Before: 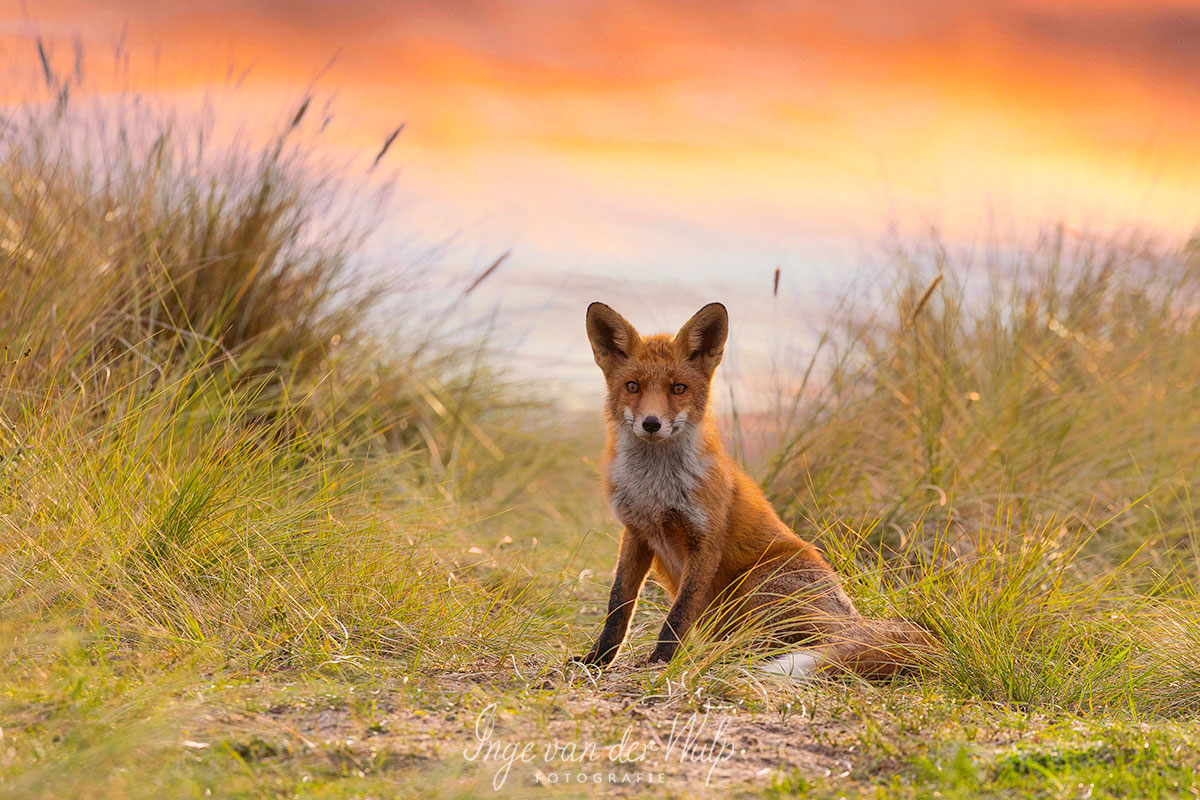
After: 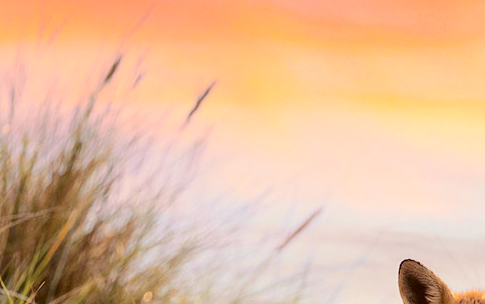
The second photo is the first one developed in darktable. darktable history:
shadows and highlights: shadows -69.72, highlights 35.34, soften with gaussian
crop: left 15.737%, top 5.433%, right 43.818%, bottom 56.531%
tone curve: curves: ch0 [(0, 0) (0.003, 0.019) (0.011, 0.02) (0.025, 0.019) (0.044, 0.027) (0.069, 0.038) (0.1, 0.056) (0.136, 0.089) (0.177, 0.137) (0.224, 0.187) (0.277, 0.259) (0.335, 0.343) (0.399, 0.437) (0.468, 0.532) (0.543, 0.613) (0.623, 0.685) (0.709, 0.752) (0.801, 0.822) (0.898, 0.9) (1, 1)], color space Lab, independent channels, preserve colors none
